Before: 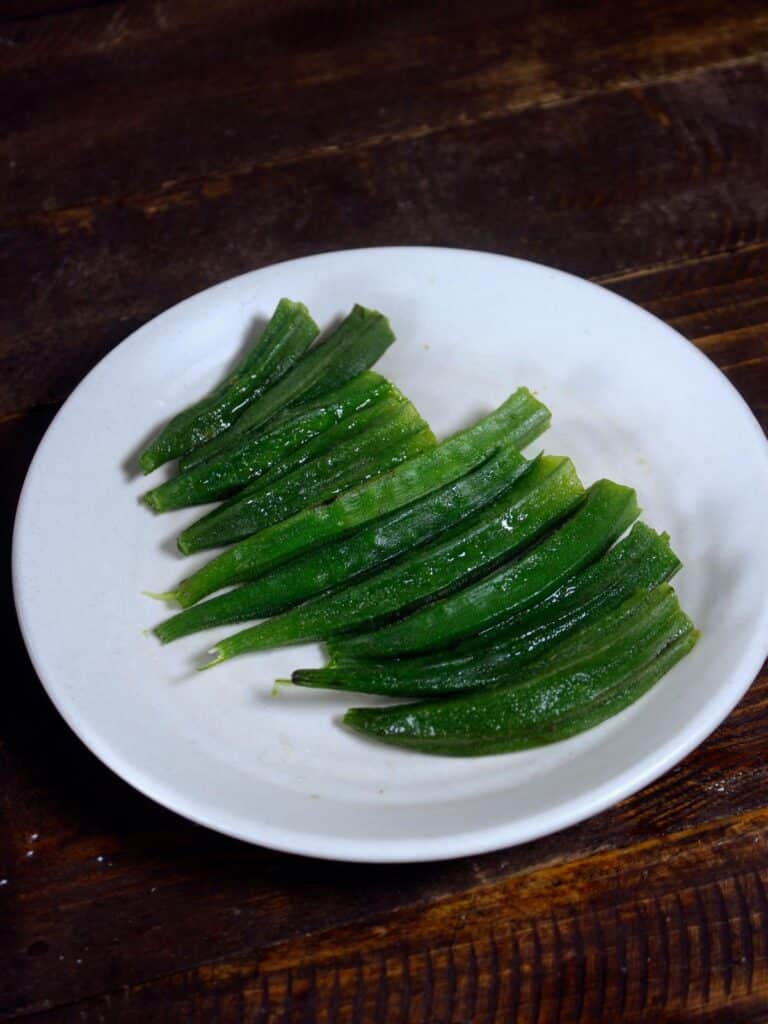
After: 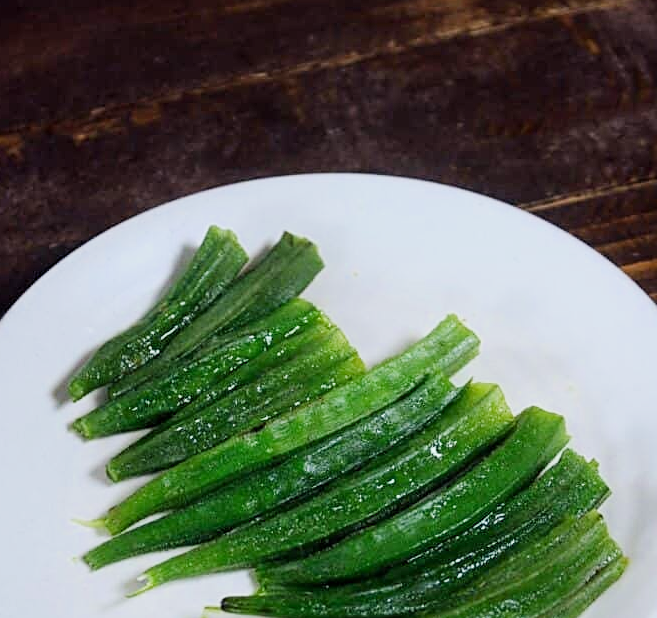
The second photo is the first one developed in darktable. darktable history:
sharpen: on, module defaults
exposure: exposure 1 EV, compensate highlight preservation false
filmic rgb: black relative exposure -16 EV, white relative exposure 4.97 EV, hardness 6.25
crop and rotate: left 9.345%, top 7.22%, right 4.982%, bottom 32.331%
